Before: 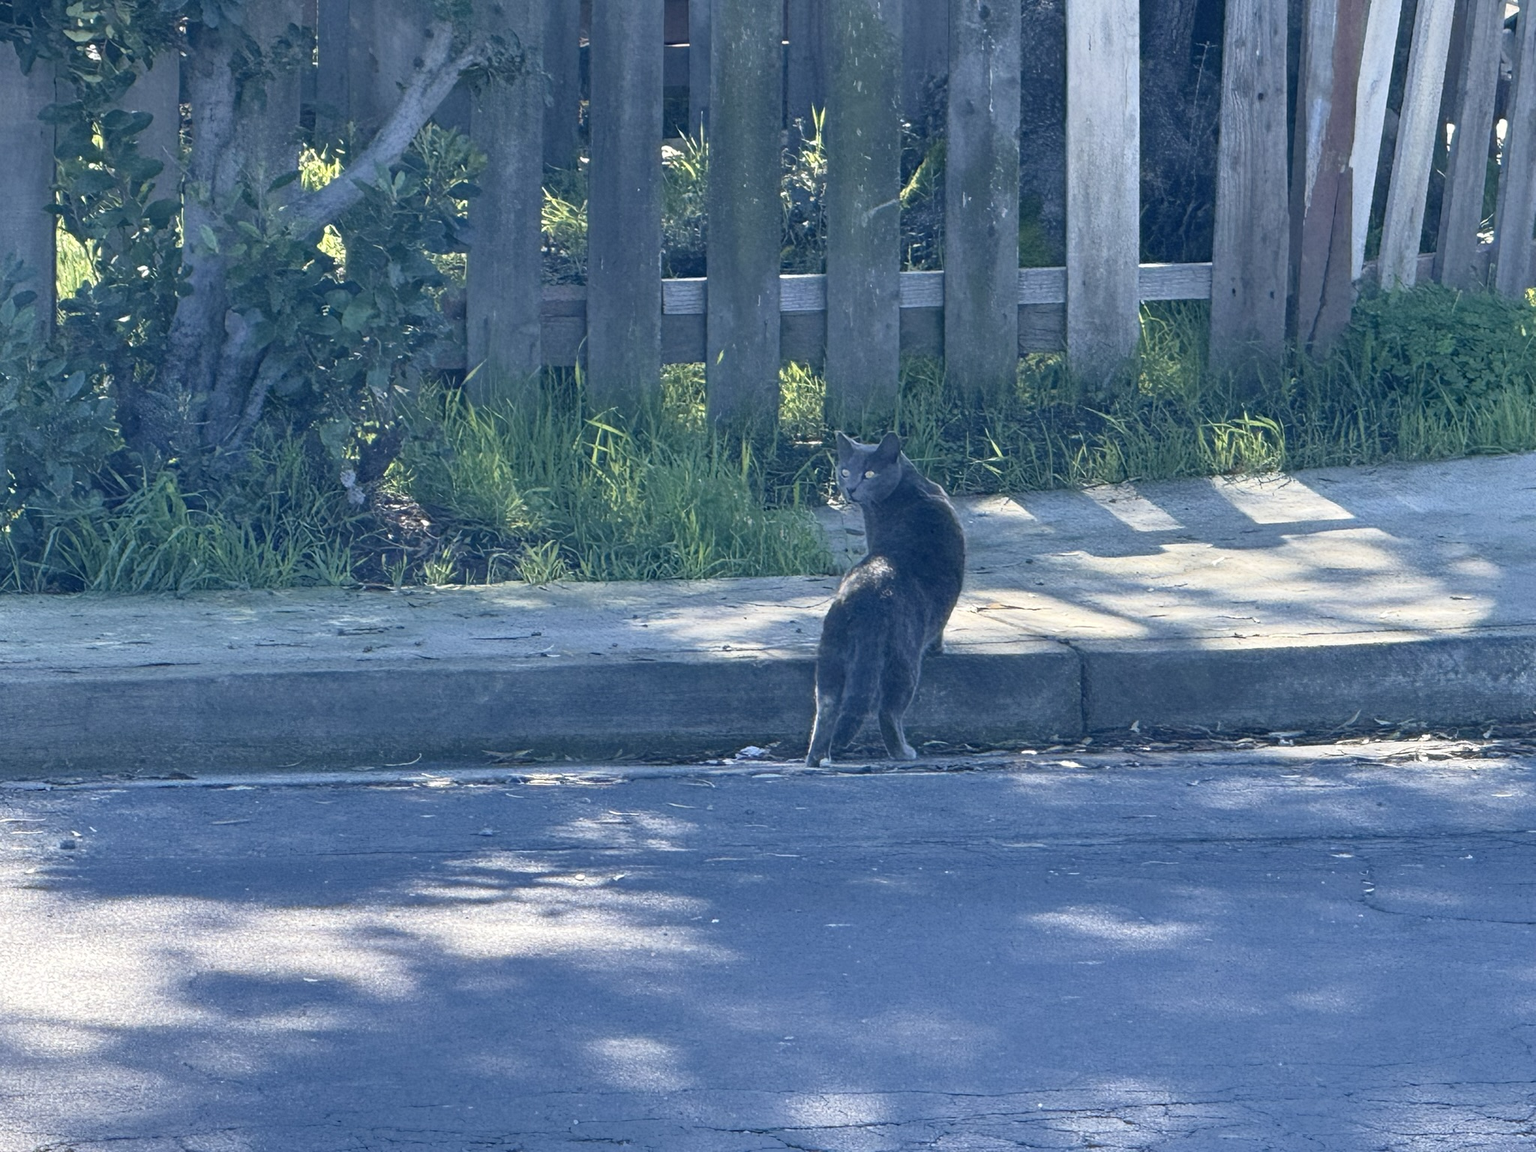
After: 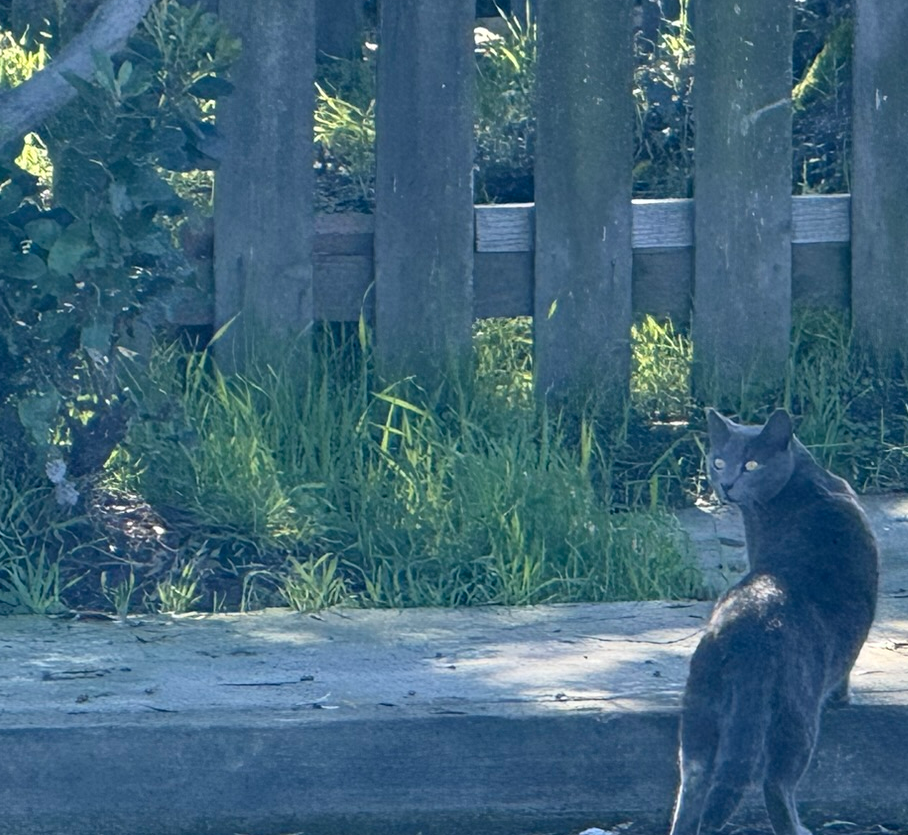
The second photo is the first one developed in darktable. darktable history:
crop: left 19.928%, top 10.908%, right 35.697%, bottom 34.68%
